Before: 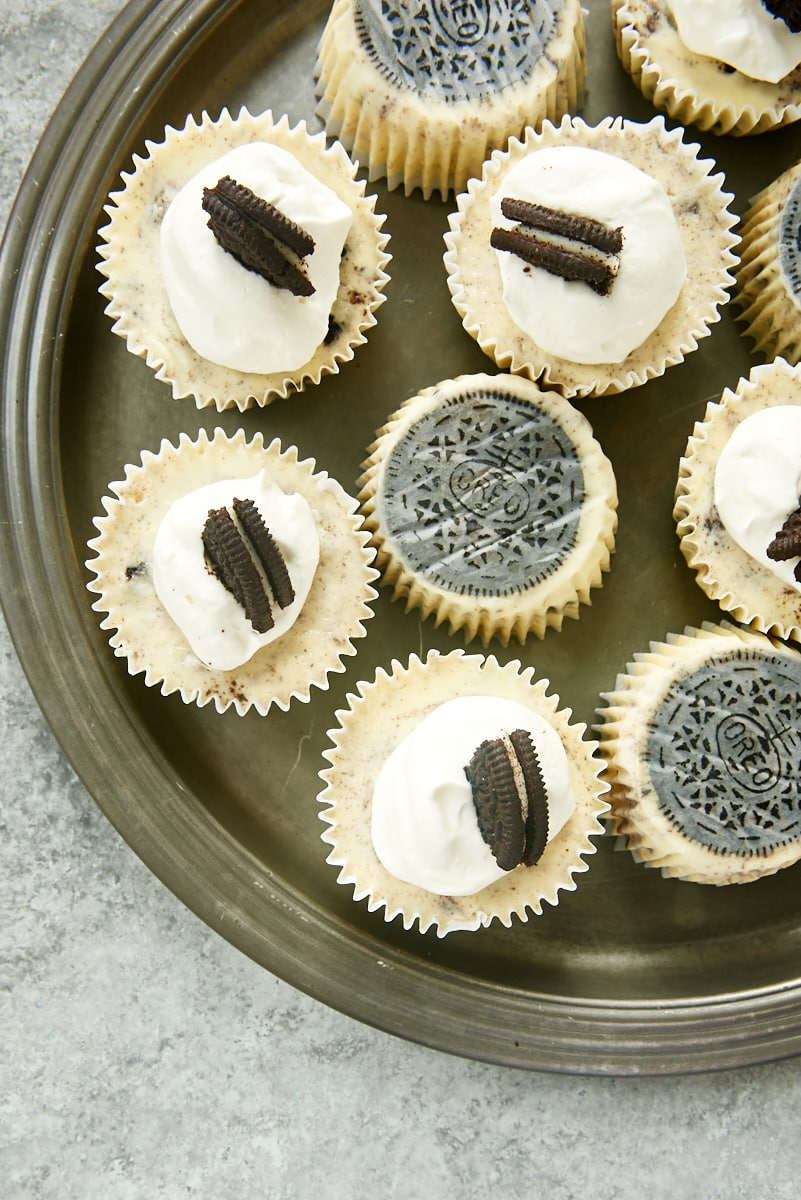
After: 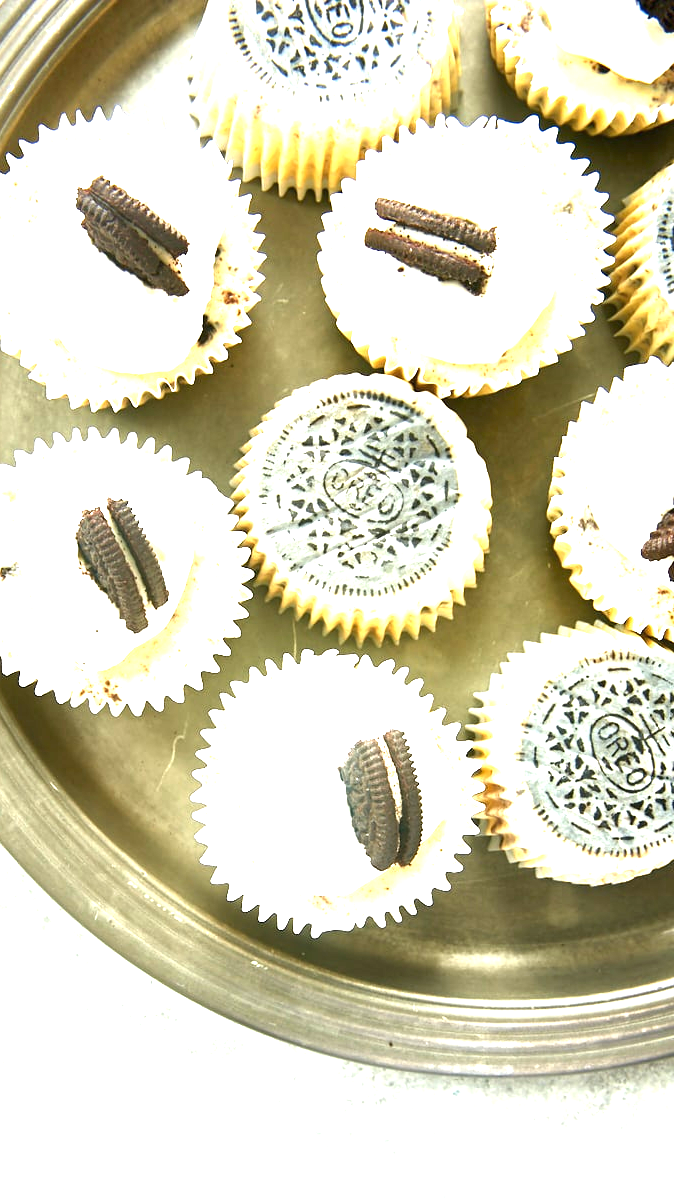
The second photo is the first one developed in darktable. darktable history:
exposure: black level correction 0, exposure 1.899 EV, compensate highlight preservation false
crop: left 15.839%
